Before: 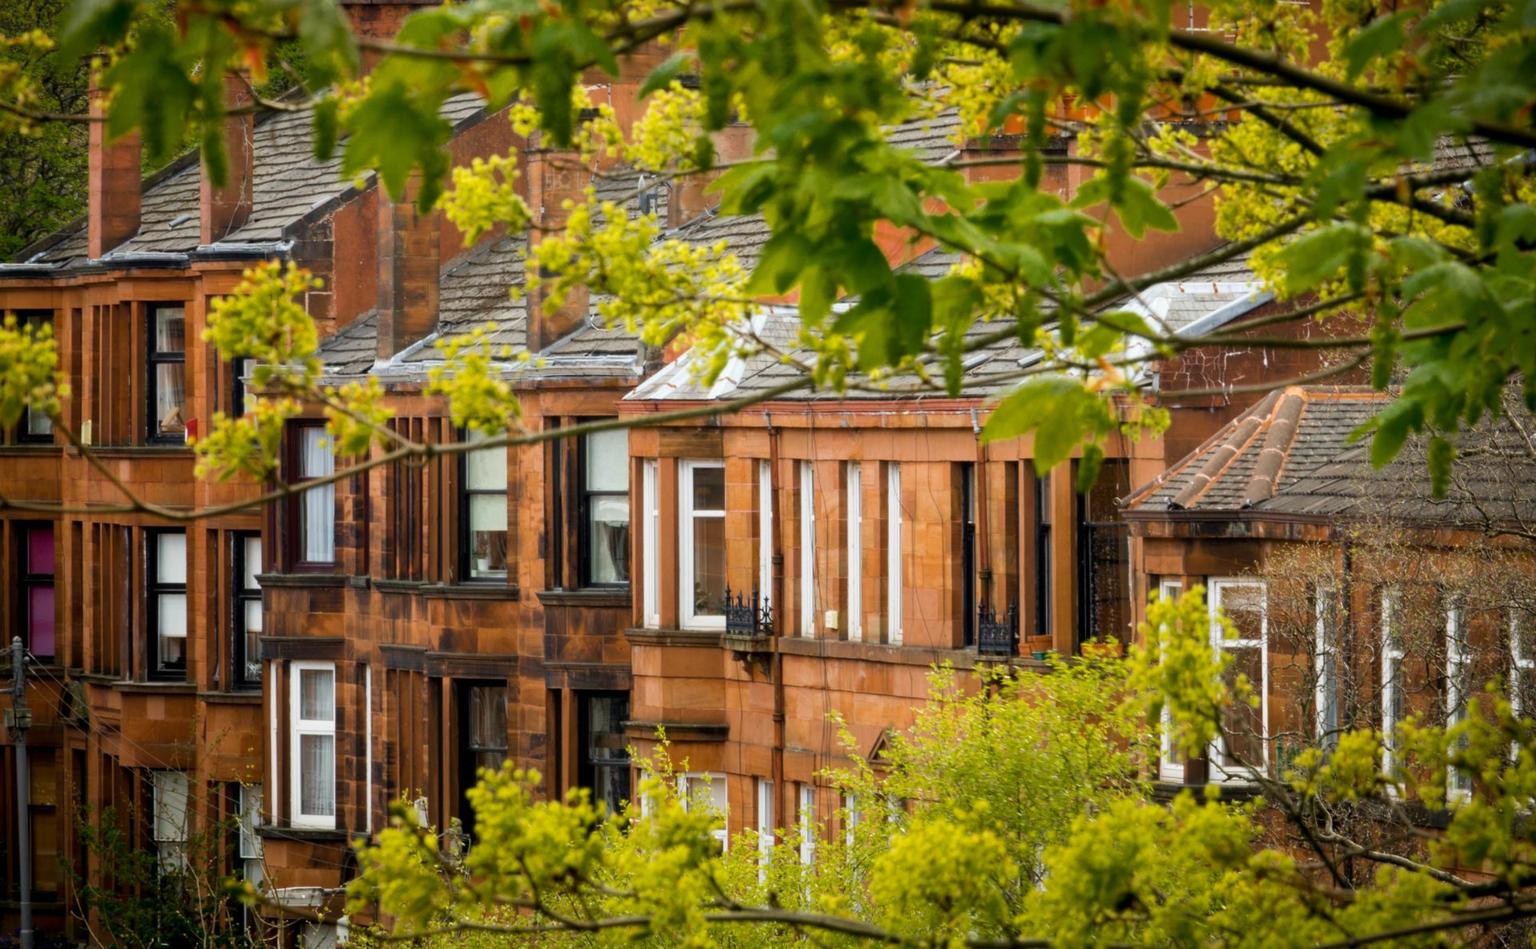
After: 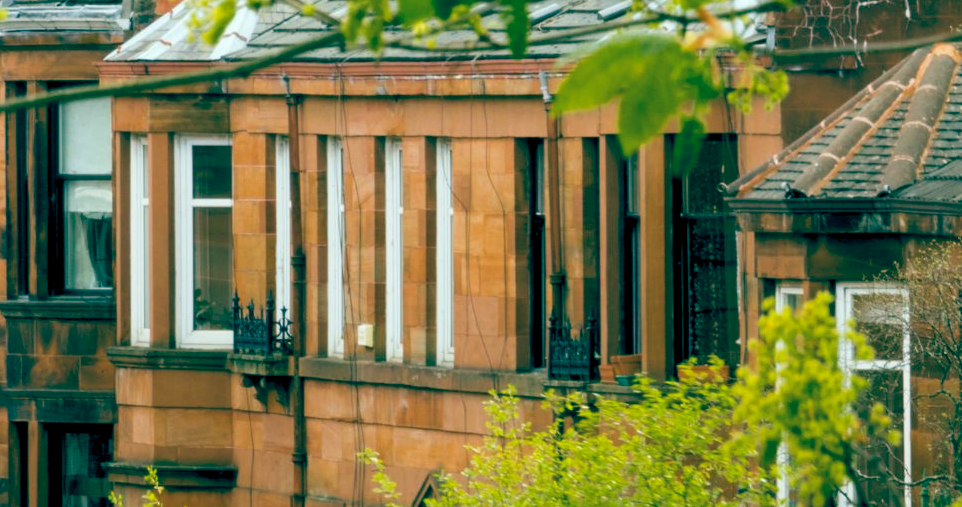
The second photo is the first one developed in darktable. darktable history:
crop: left 35.126%, top 37.067%, right 14.756%, bottom 20.103%
exposure: exposure 0.014 EV, compensate highlight preservation false
color balance rgb: global offset › luminance -0.541%, global offset › chroma 0.903%, global offset › hue 176.46°, perceptual saturation grading › global saturation 0.452%, global vibrance 20%
